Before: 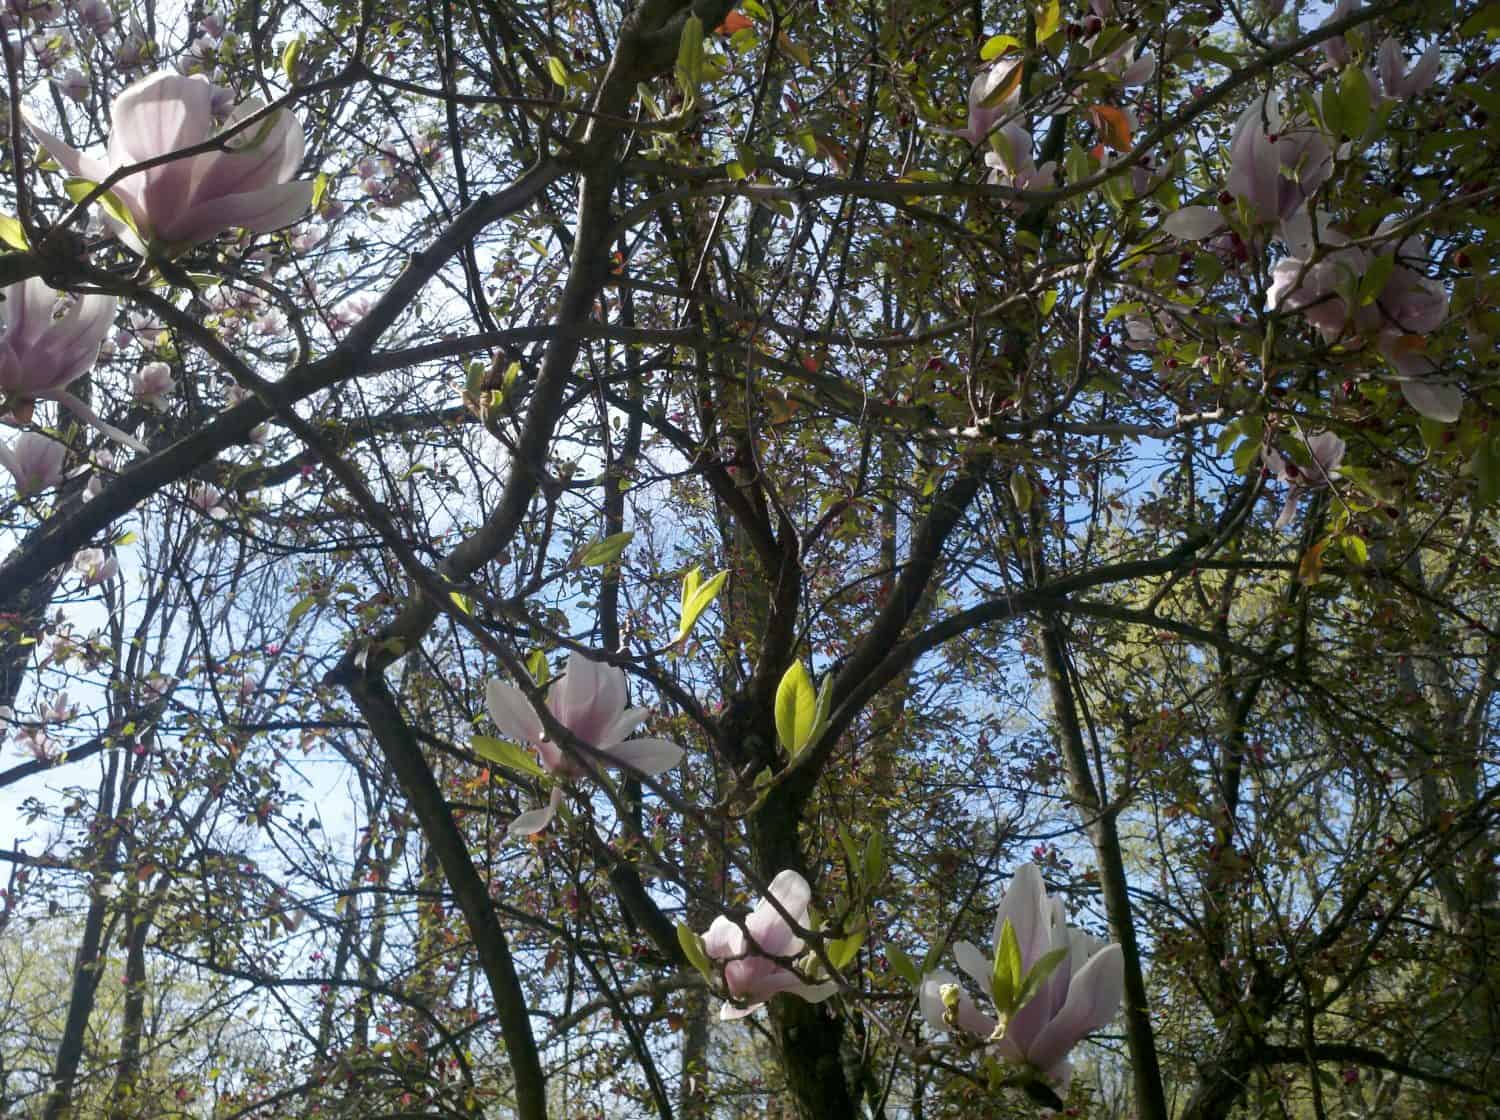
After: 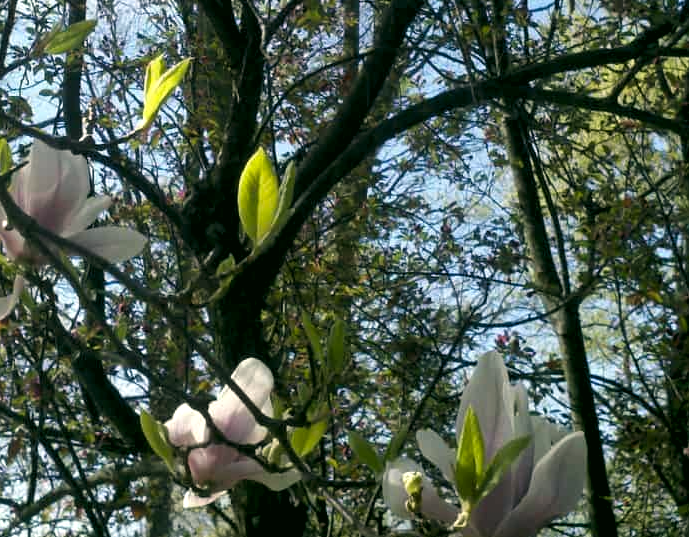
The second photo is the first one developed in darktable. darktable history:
color correction: highlights a* -0.342, highlights b* 9.25, shadows a* -9.01, shadows b* 1.42
levels: levels [0.062, 0.494, 0.925]
crop: left 35.858%, top 45.776%, right 18.183%, bottom 6.205%
